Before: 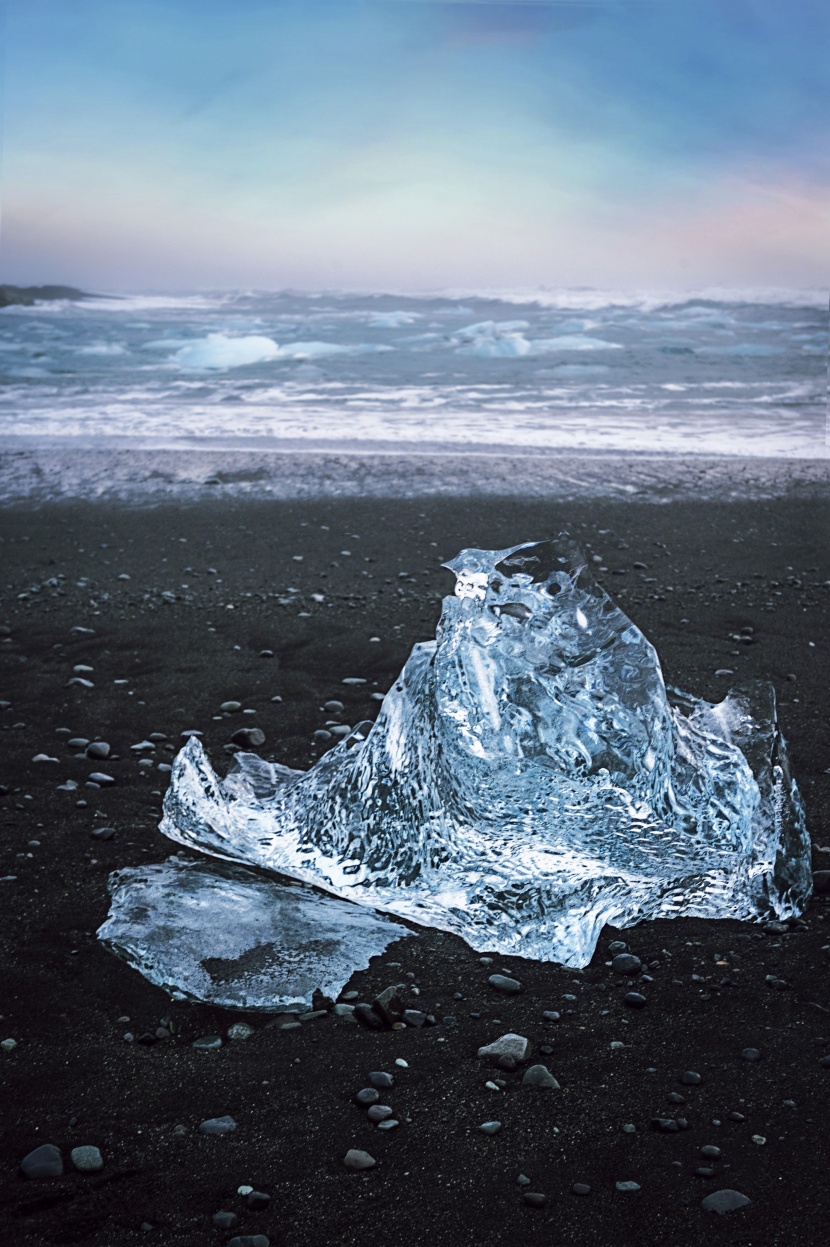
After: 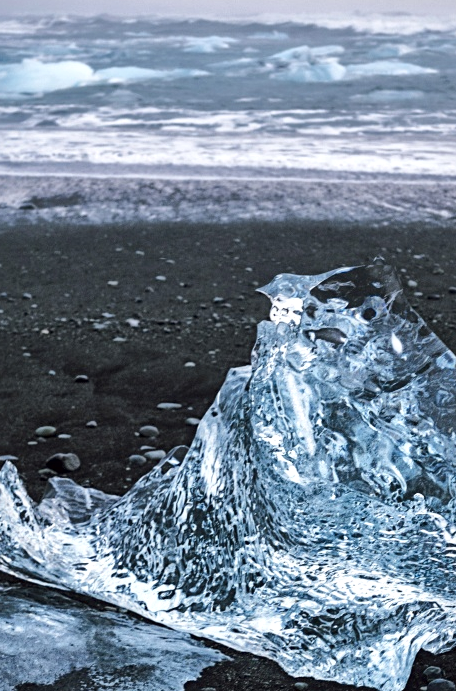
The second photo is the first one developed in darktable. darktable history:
local contrast: mode bilateral grid, contrast 20, coarseness 19, detail 163%, midtone range 0.2
crop and rotate: left 22.312%, top 22.125%, right 22.661%, bottom 22.419%
